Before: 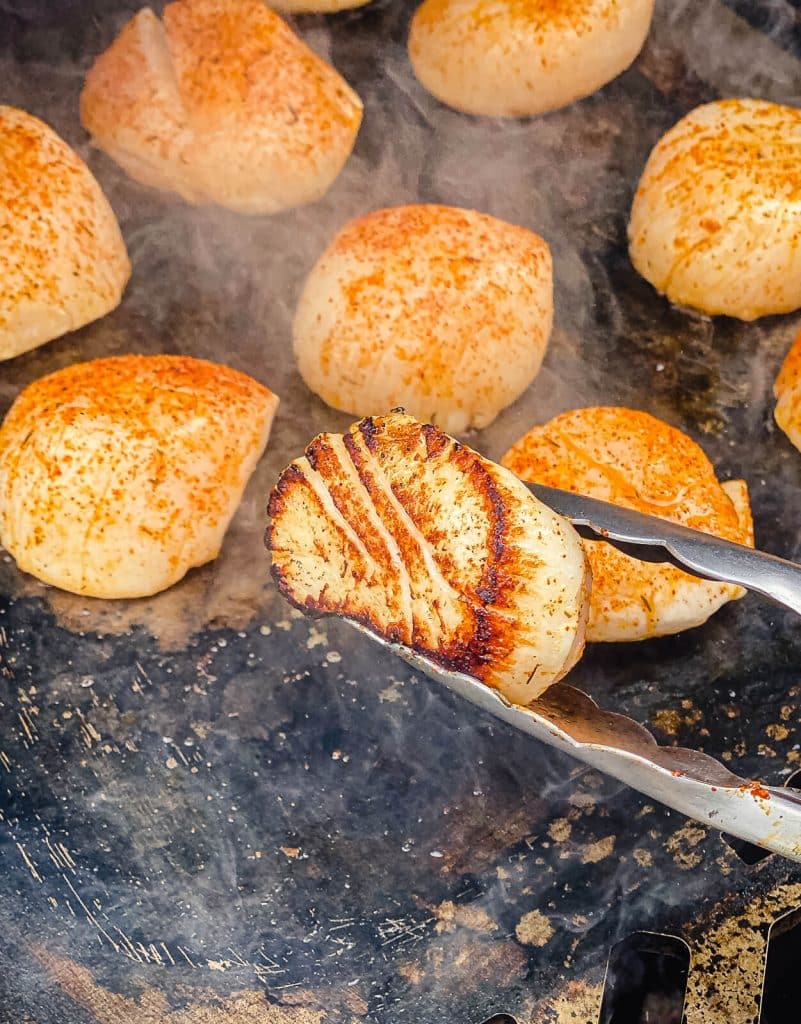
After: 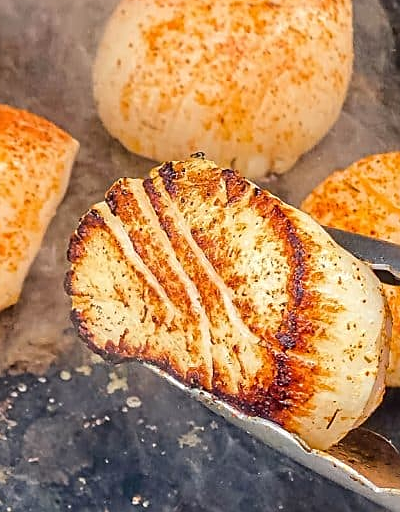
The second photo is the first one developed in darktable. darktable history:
crop: left 25%, top 25%, right 25%, bottom 25%
sharpen: on, module defaults
